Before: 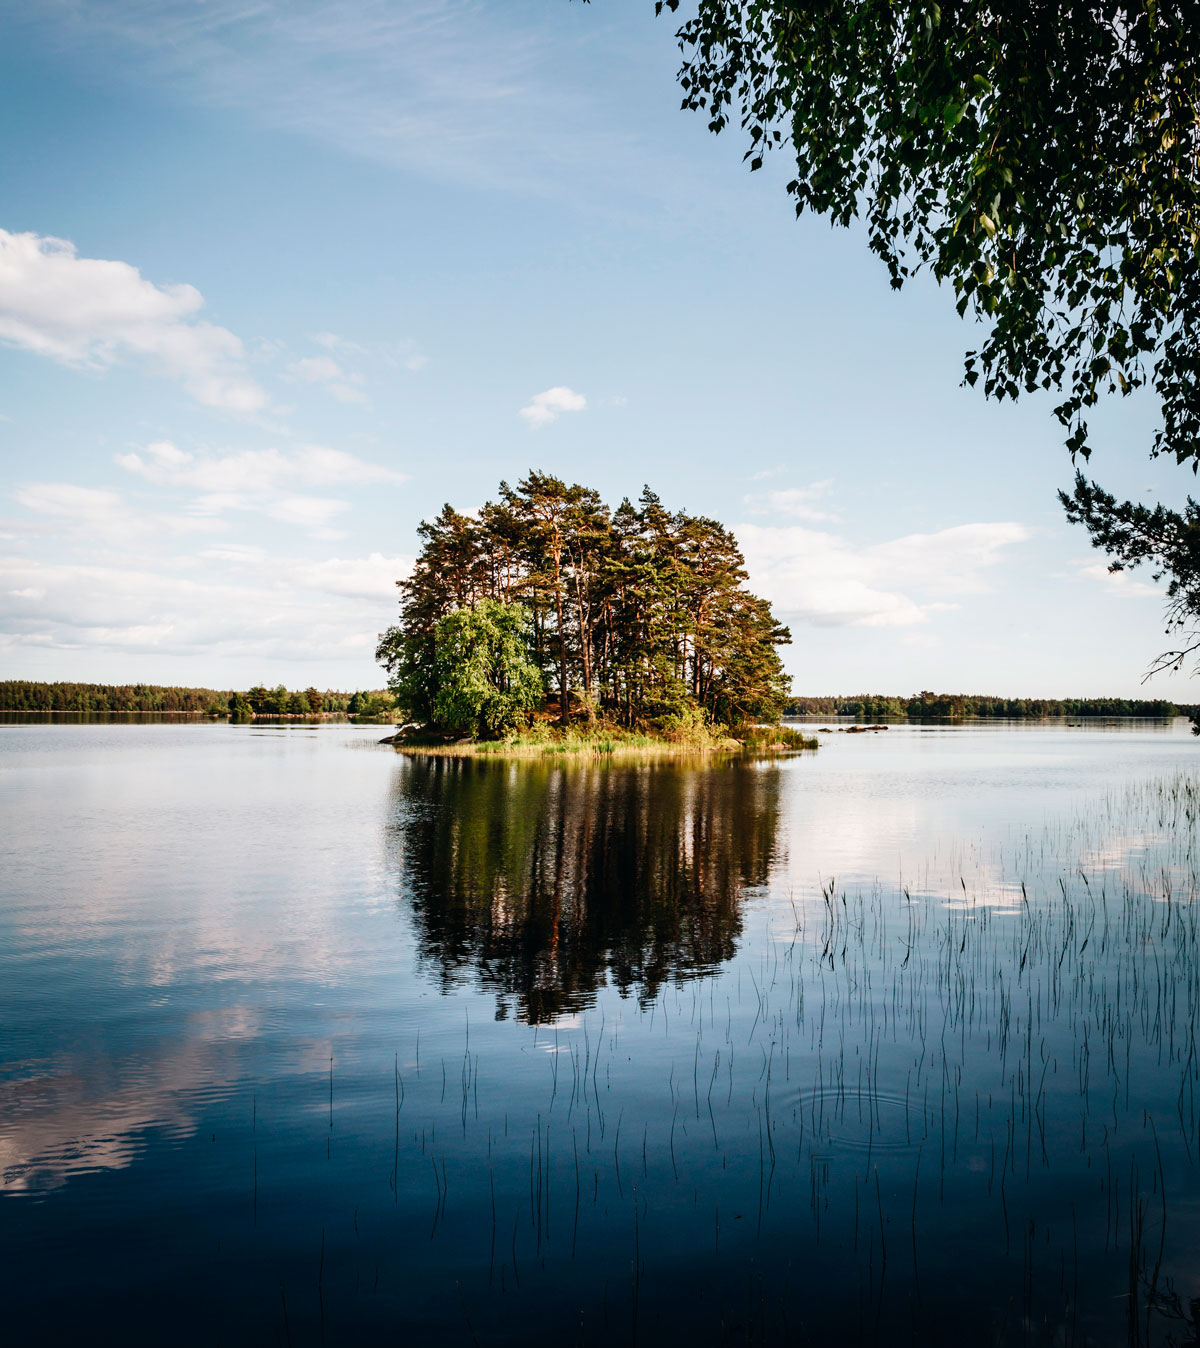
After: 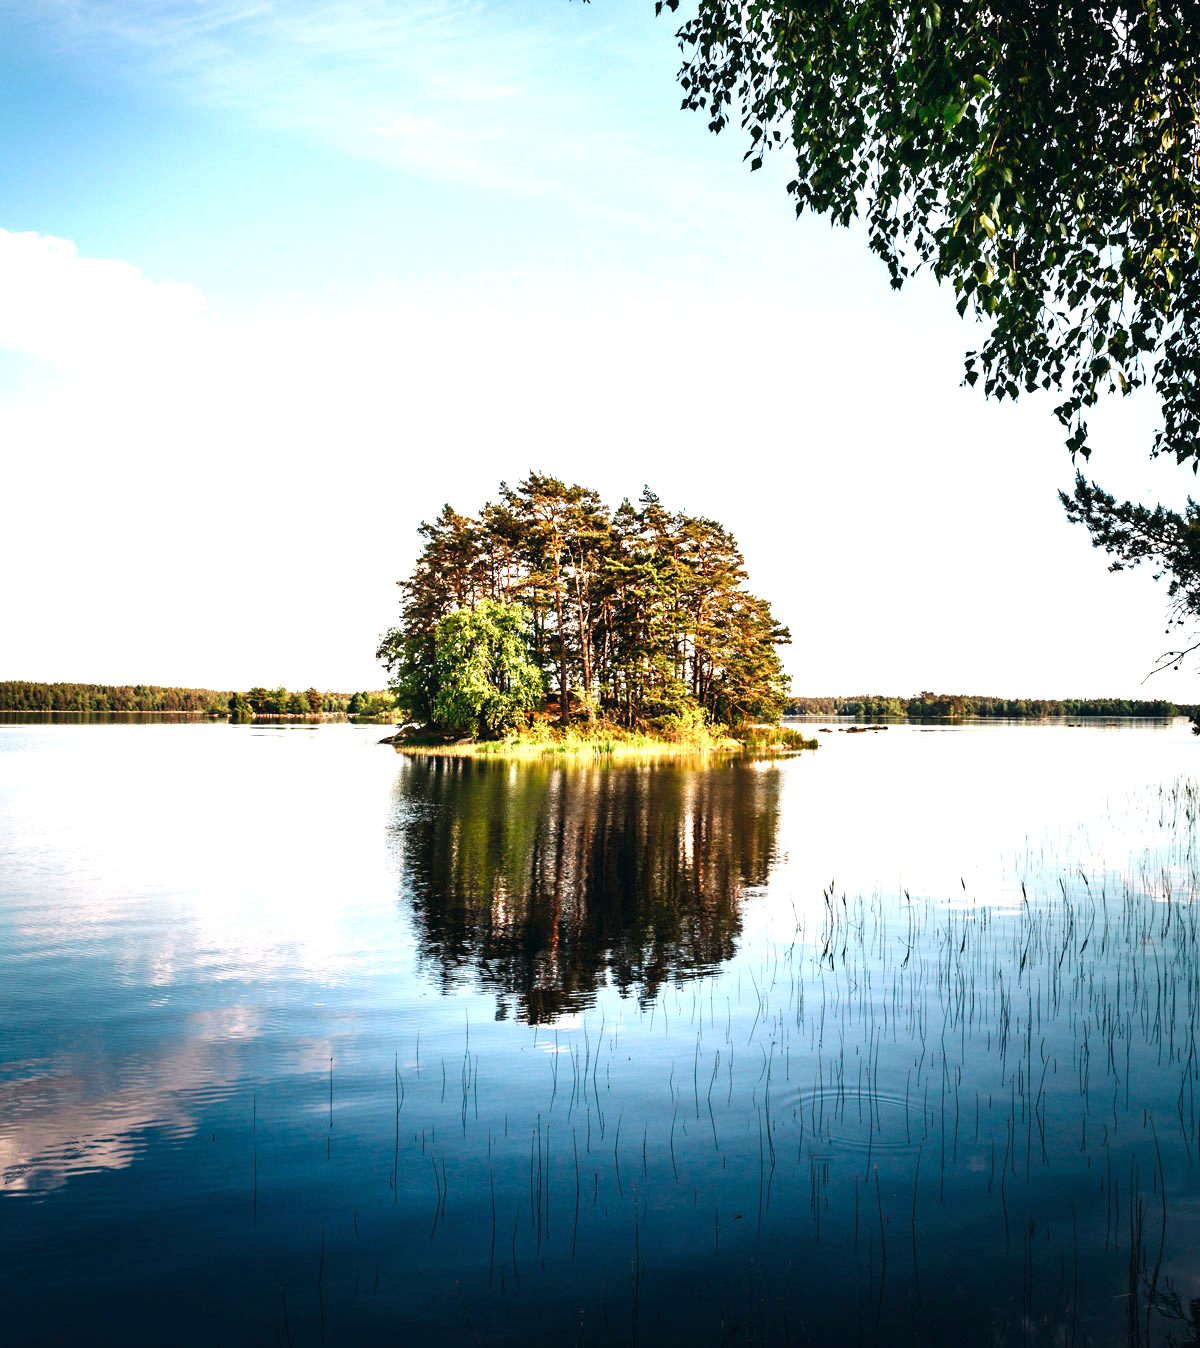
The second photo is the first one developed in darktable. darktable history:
exposure: black level correction 0, exposure 1.1 EV, compensate highlight preservation false
